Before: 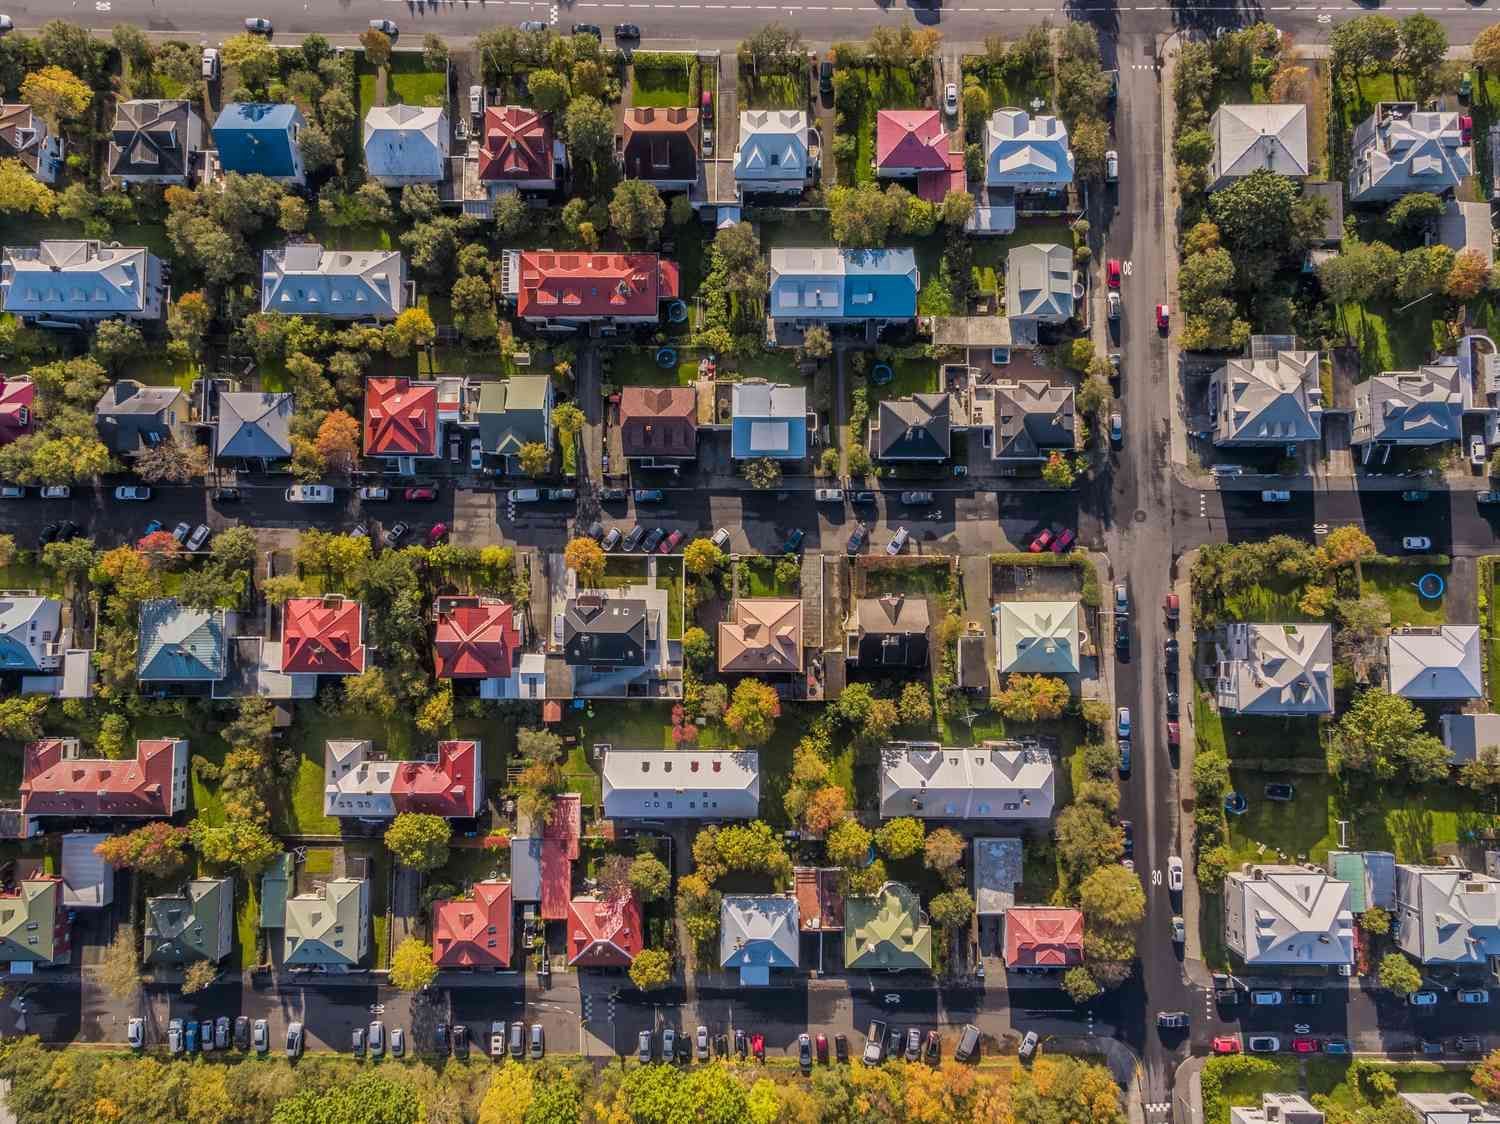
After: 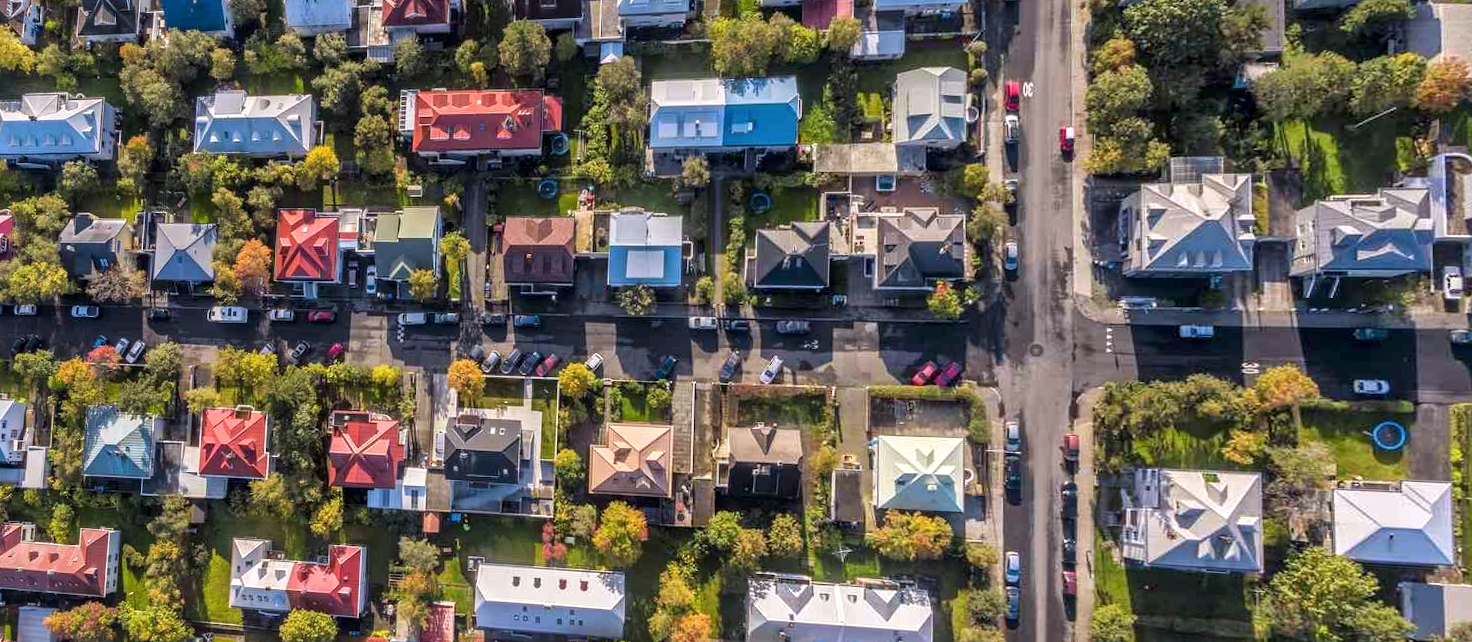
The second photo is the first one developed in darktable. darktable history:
crop: top 11.166%, bottom 22.168%
exposure: exposure 0.485 EV, compensate highlight preservation false
rotate and perspective: rotation 1.69°, lens shift (vertical) -0.023, lens shift (horizontal) -0.291, crop left 0.025, crop right 0.988, crop top 0.092, crop bottom 0.842
tone equalizer: on, module defaults
white balance: red 0.976, blue 1.04
local contrast: mode bilateral grid, contrast 20, coarseness 50, detail 120%, midtone range 0.2
